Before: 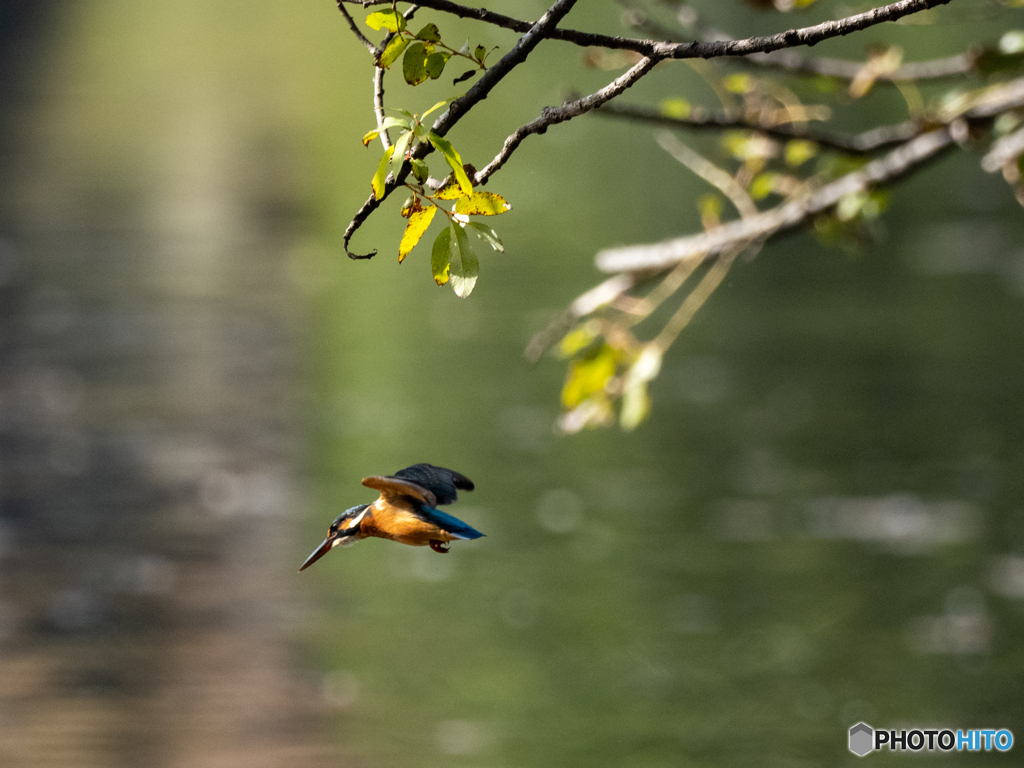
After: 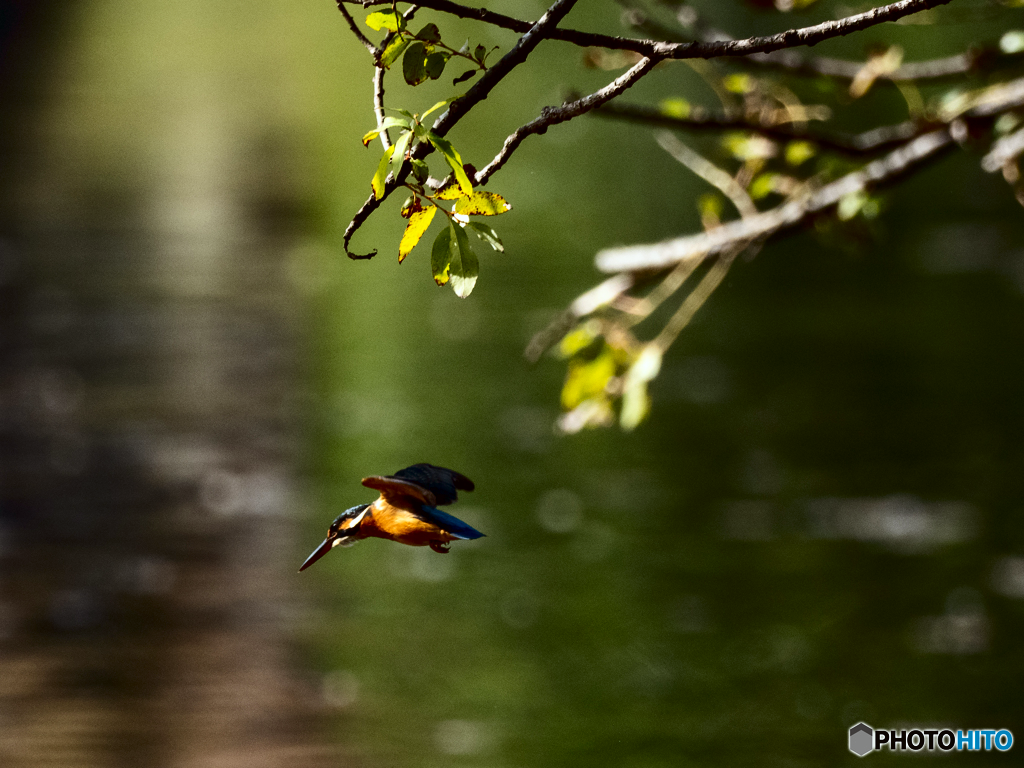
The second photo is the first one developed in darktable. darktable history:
contrast brightness saturation: contrast 0.244, brightness -0.243, saturation 0.147
color correction: highlights a* -2.89, highlights b* -2.22, shadows a* 2.51, shadows b* 2.66
